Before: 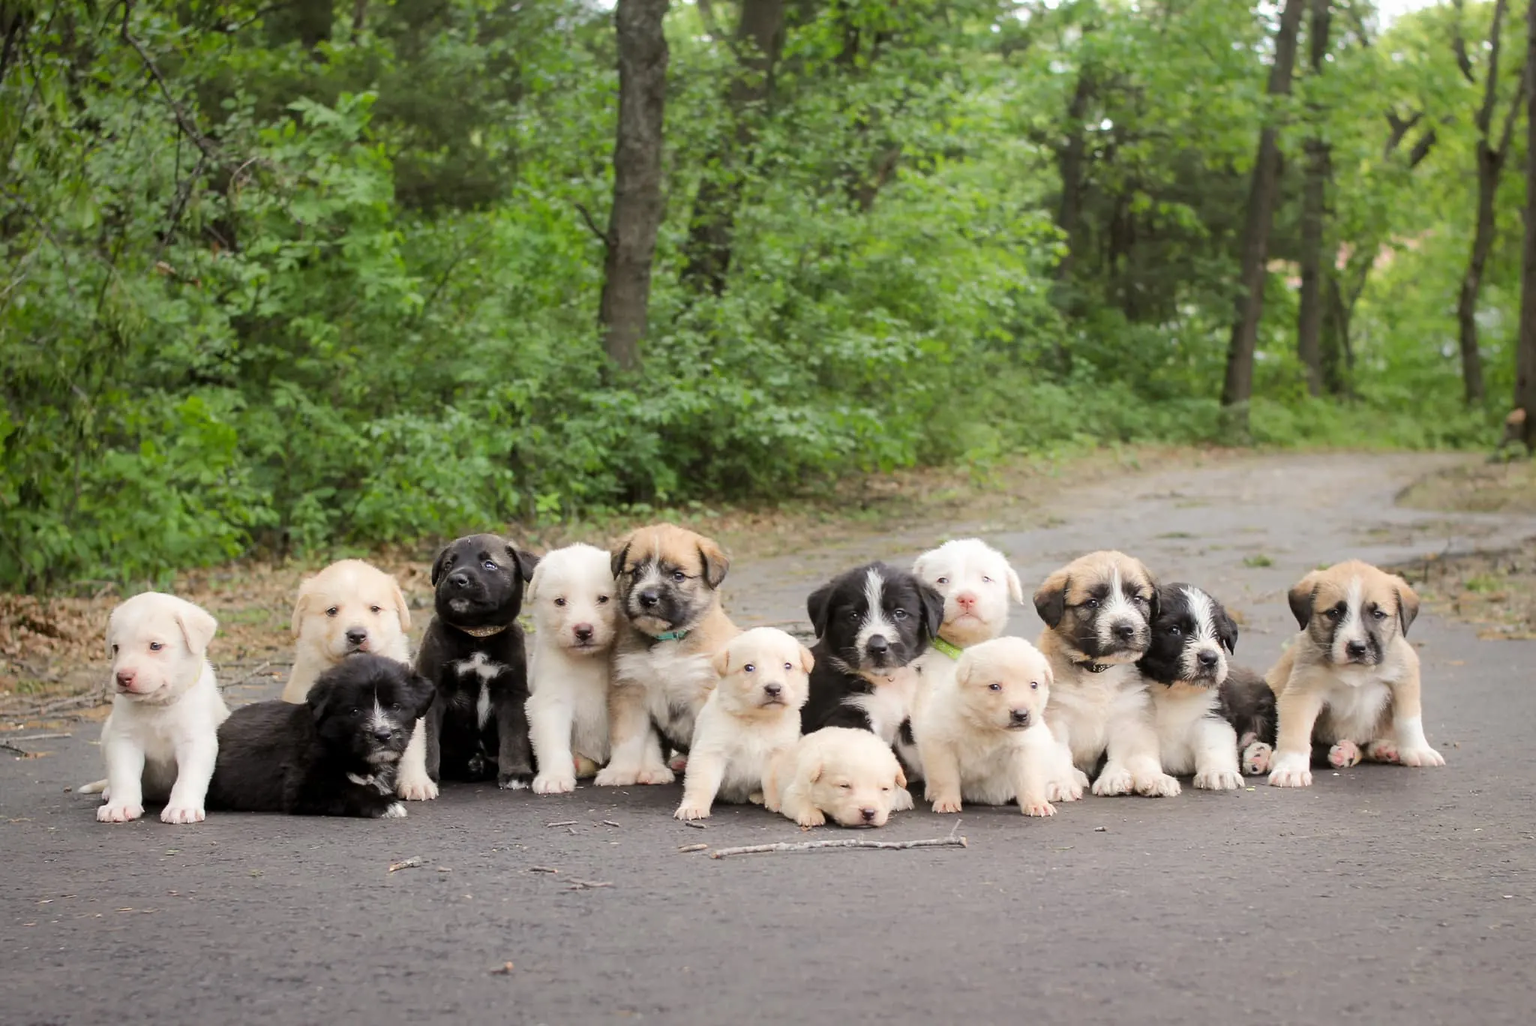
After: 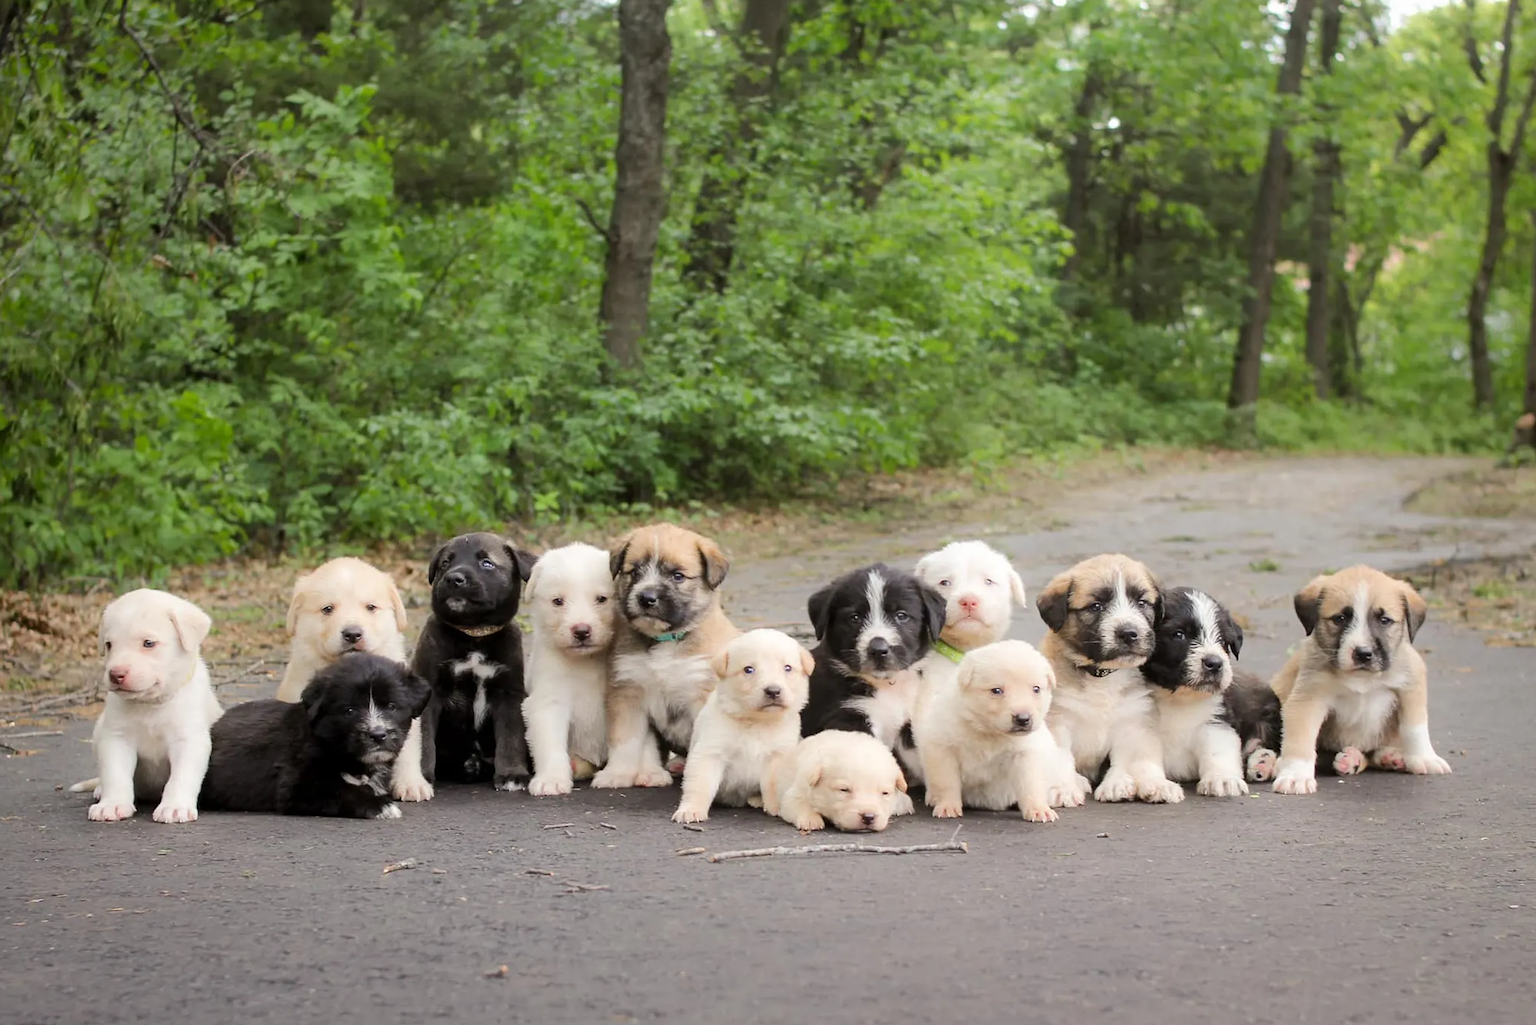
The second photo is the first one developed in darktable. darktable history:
crop and rotate: angle -0.41°
